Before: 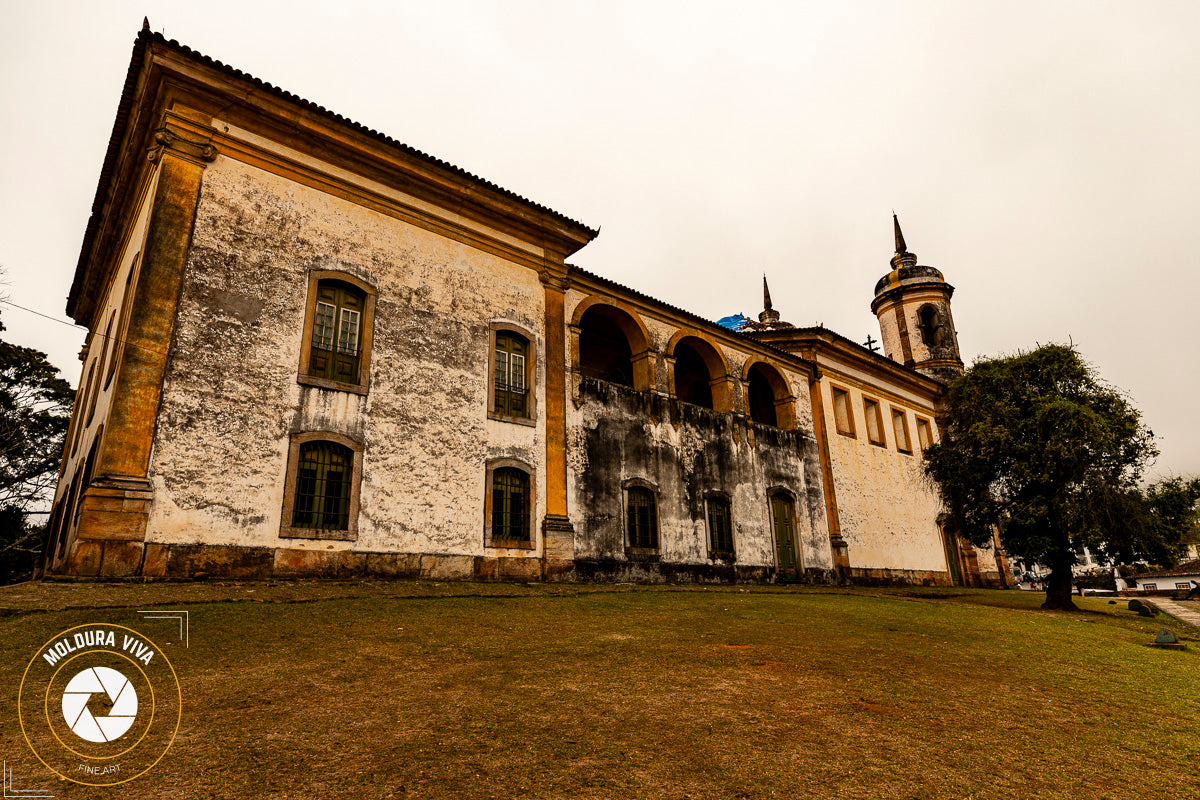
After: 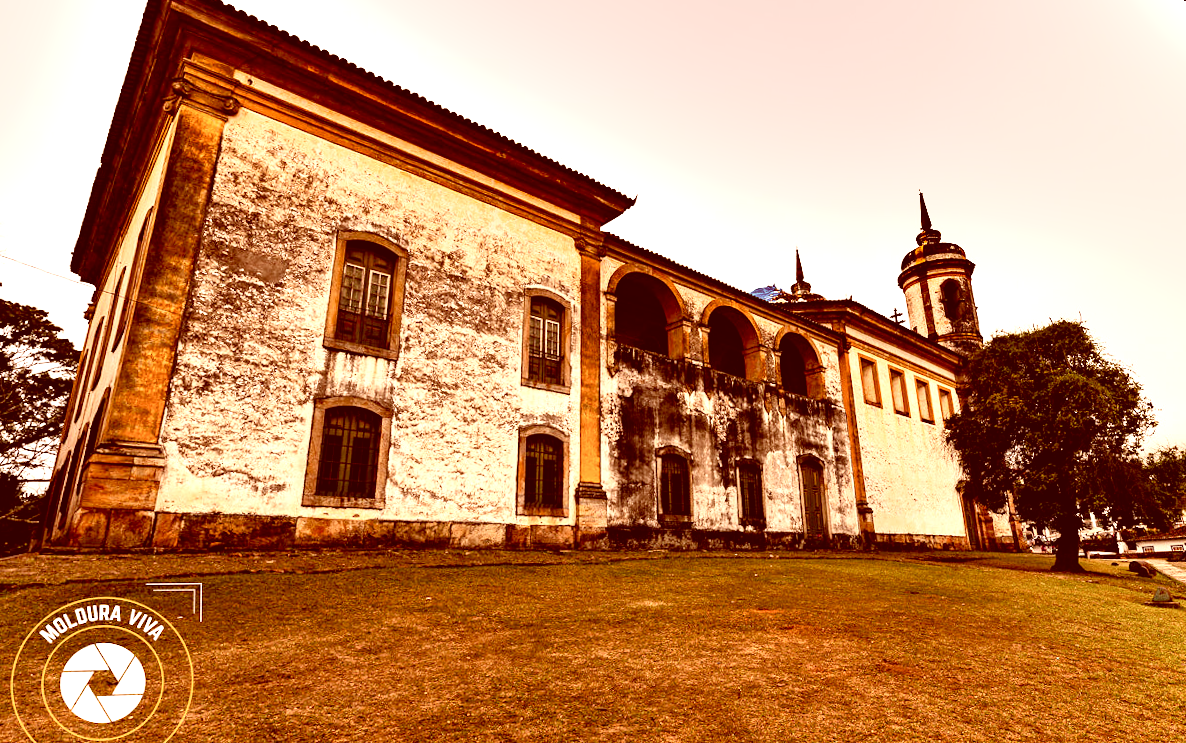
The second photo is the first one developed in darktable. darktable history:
white balance: red 0.986, blue 1.01
rotate and perspective: rotation 0.679°, lens shift (horizontal) 0.136, crop left 0.009, crop right 0.991, crop top 0.078, crop bottom 0.95
shadows and highlights: white point adjustment 1, soften with gaussian
exposure: black level correction 0.001, exposure 1.05 EV, compensate exposure bias true, compensate highlight preservation false
color correction: highlights a* 9.03, highlights b* 8.71, shadows a* 40, shadows b* 40, saturation 0.8
contrast brightness saturation: contrast 0.15, brightness 0.05
